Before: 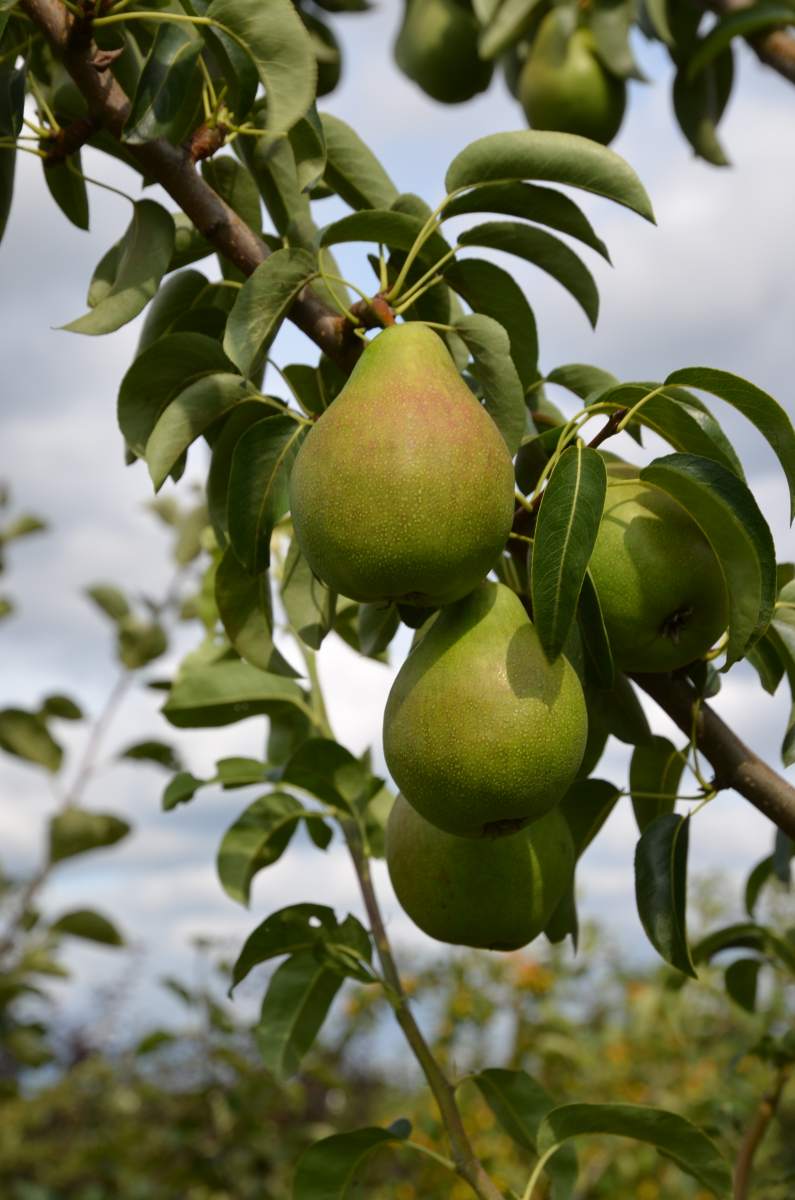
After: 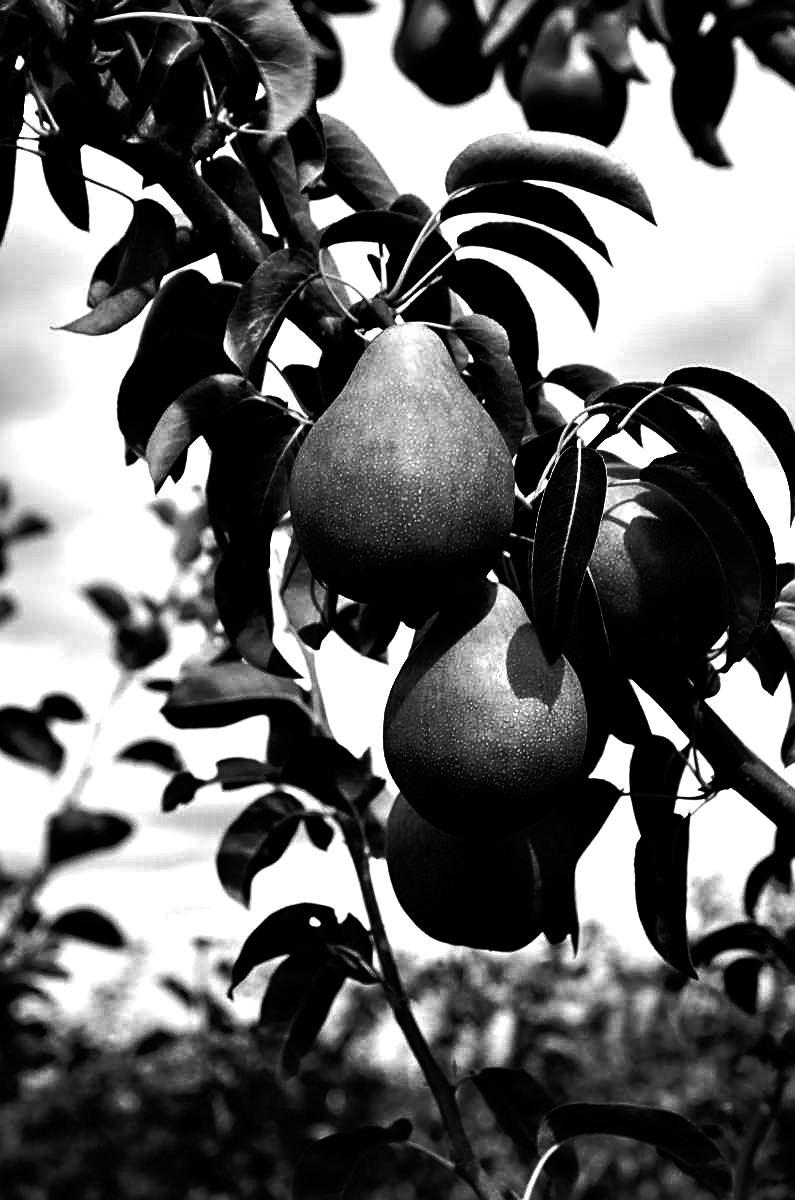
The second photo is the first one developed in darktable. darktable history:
rgb curve: curves: ch0 [(0, 0) (0.136, 0.078) (0.262, 0.245) (0.414, 0.42) (1, 1)], compensate middle gray true, preserve colors basic power
sharpen: on, module defaults
color balance: mode lift, gamma, gain (sRGB), lift [1, 1, 0.101, 1]
contrast equalizer: octaves 7, y [[0.6 ×6], [0.55 ×6], [0 ×6], [0 ×6], [0 ×6]]
monochrome: a 14.95, b -89.96
tone equalizer: -8 EV -0.75 EV, -7 EV -0.7 EV, -6 EV -0.6 EV, -5 EV -0.4 EV, -3 EV 0.4 EV, -2 EV 0.6 EV, -1 EV 0.7 EV, +0 EV 0.75 EV, edges refinement/feathering 500, mask exposure compensation -1.57 EV, preserve details no
